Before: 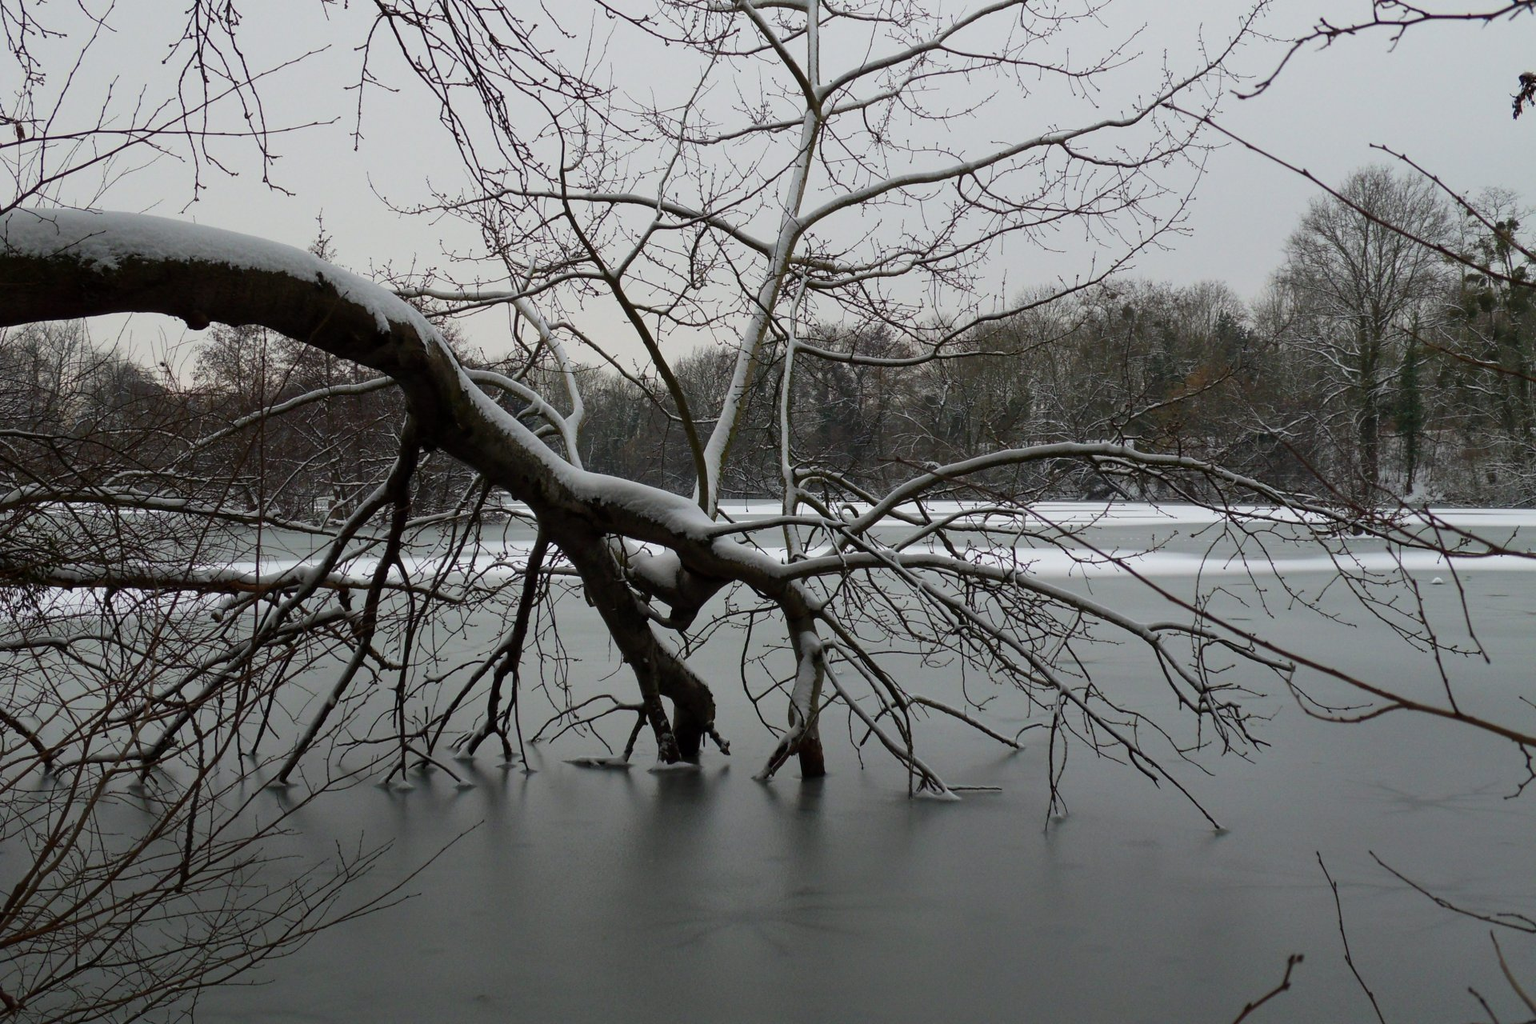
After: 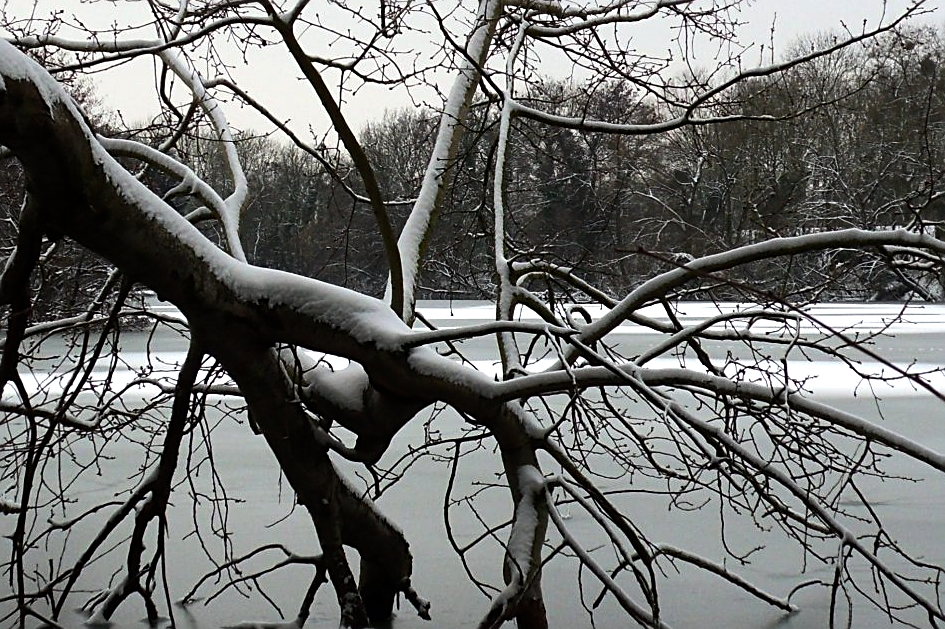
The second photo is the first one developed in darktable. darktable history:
crop: left 25.141%, top 25.367%, right 25.404%, bottom 25.475%
tone equalizer: -8 EV -0.735 EV, -7 EV -0.722 EV, -6 EV -0.59 EV, -5 EV -0.373 EV, -3 EV 0.394 EV, -2 EV 0.6 EV, -1 EV 0.692 EV, +0 EV 0.77 EV, edges refinement/feathering 500, mask exposure compensation -1.57 EV, preserve details no
sharpen: on, module defaults
